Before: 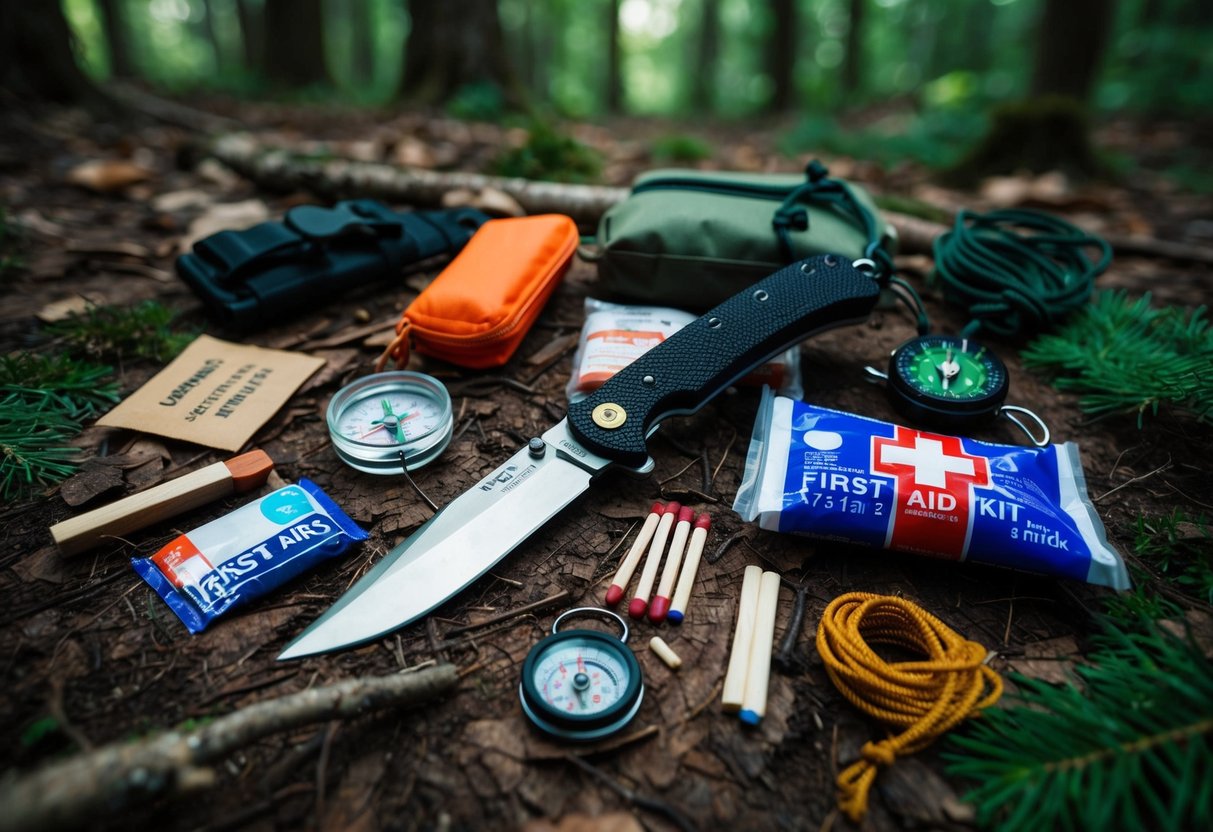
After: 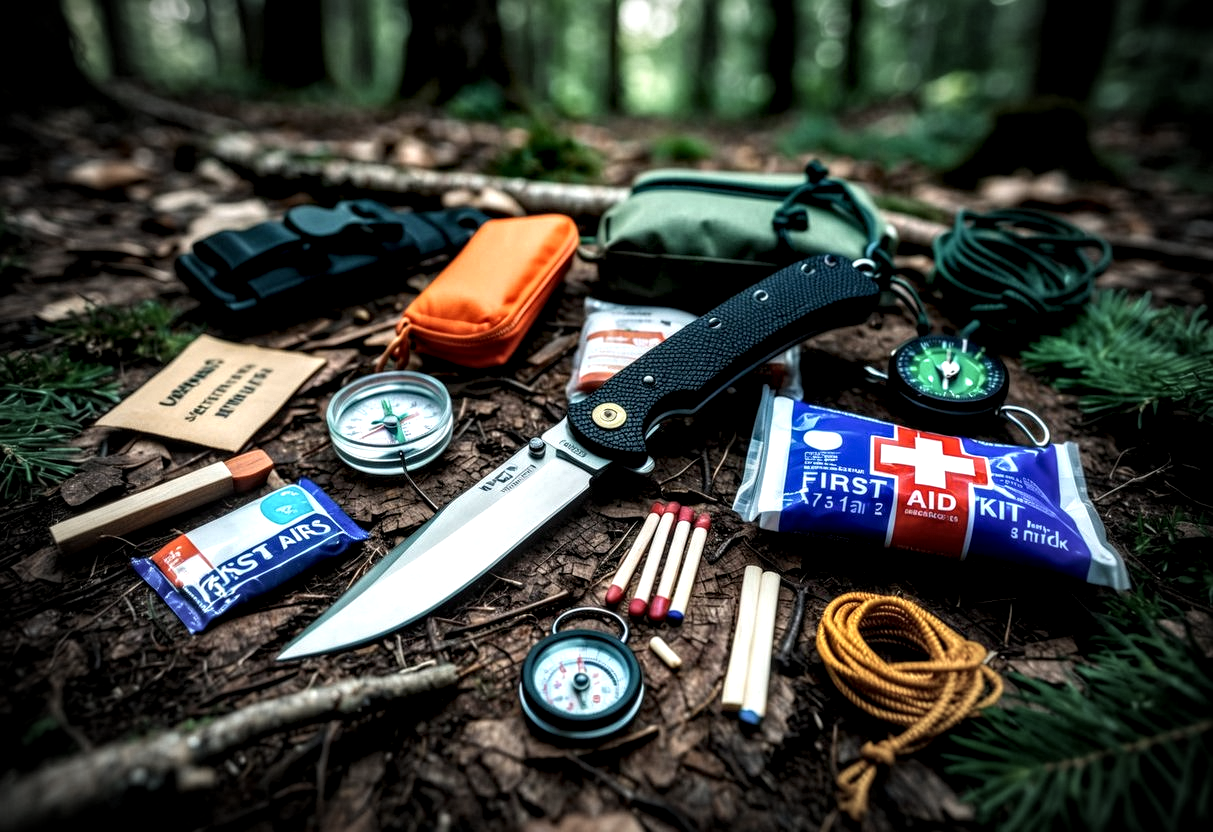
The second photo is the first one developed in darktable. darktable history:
local contrast: detail 203%
vignetting: fall-off start 67.5%, fall-off radius 67.23%, brightness -0.813, automatic ratio true
